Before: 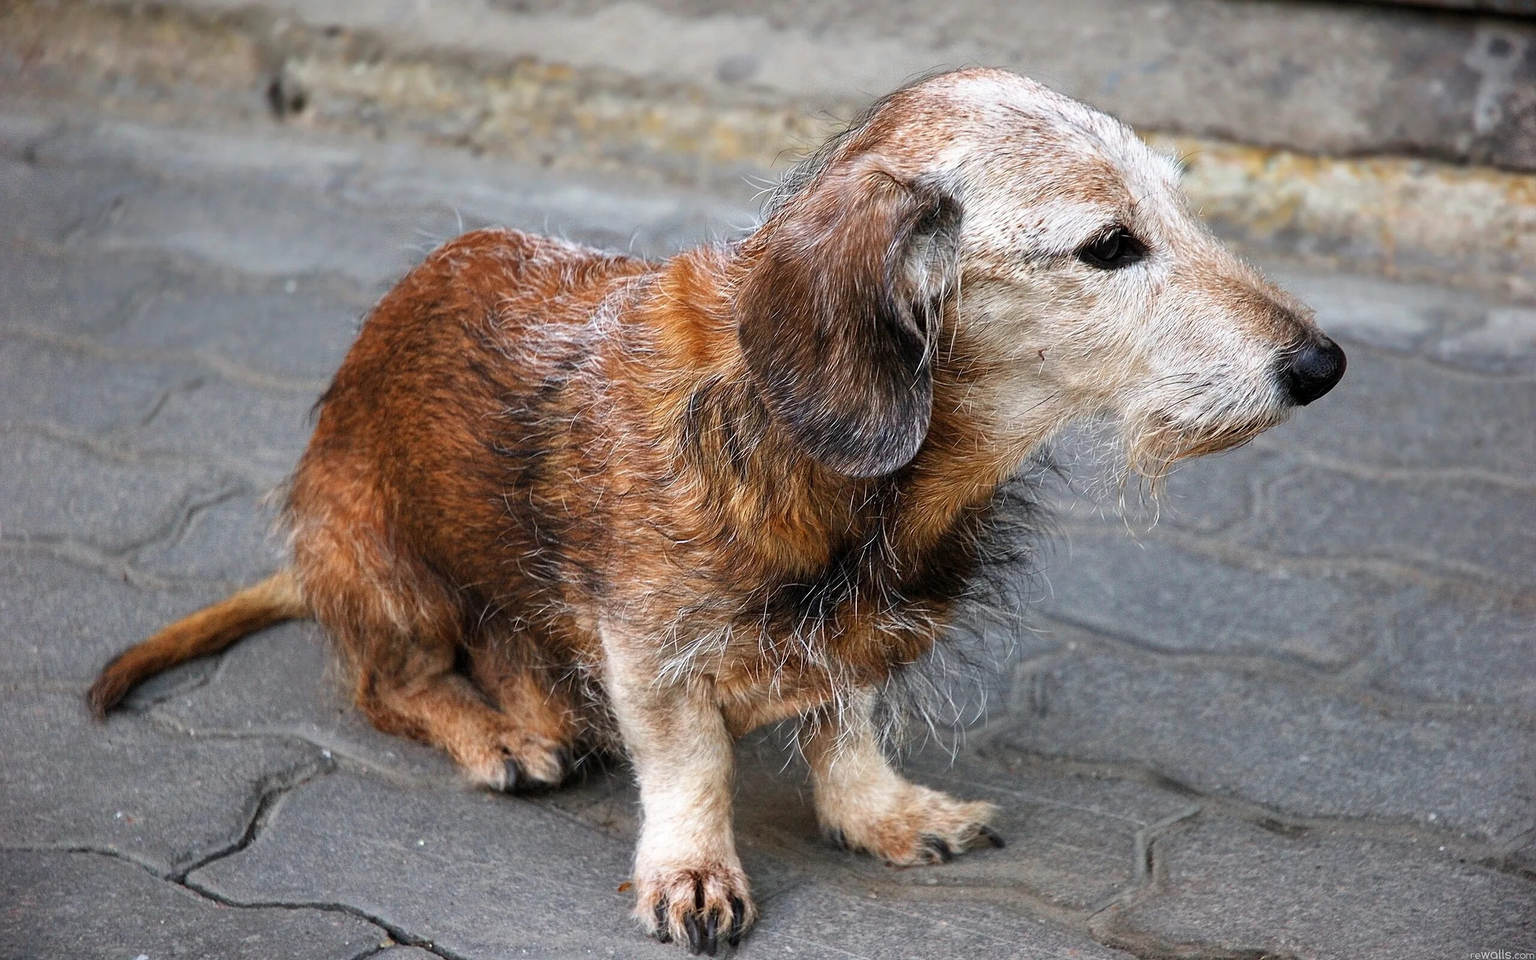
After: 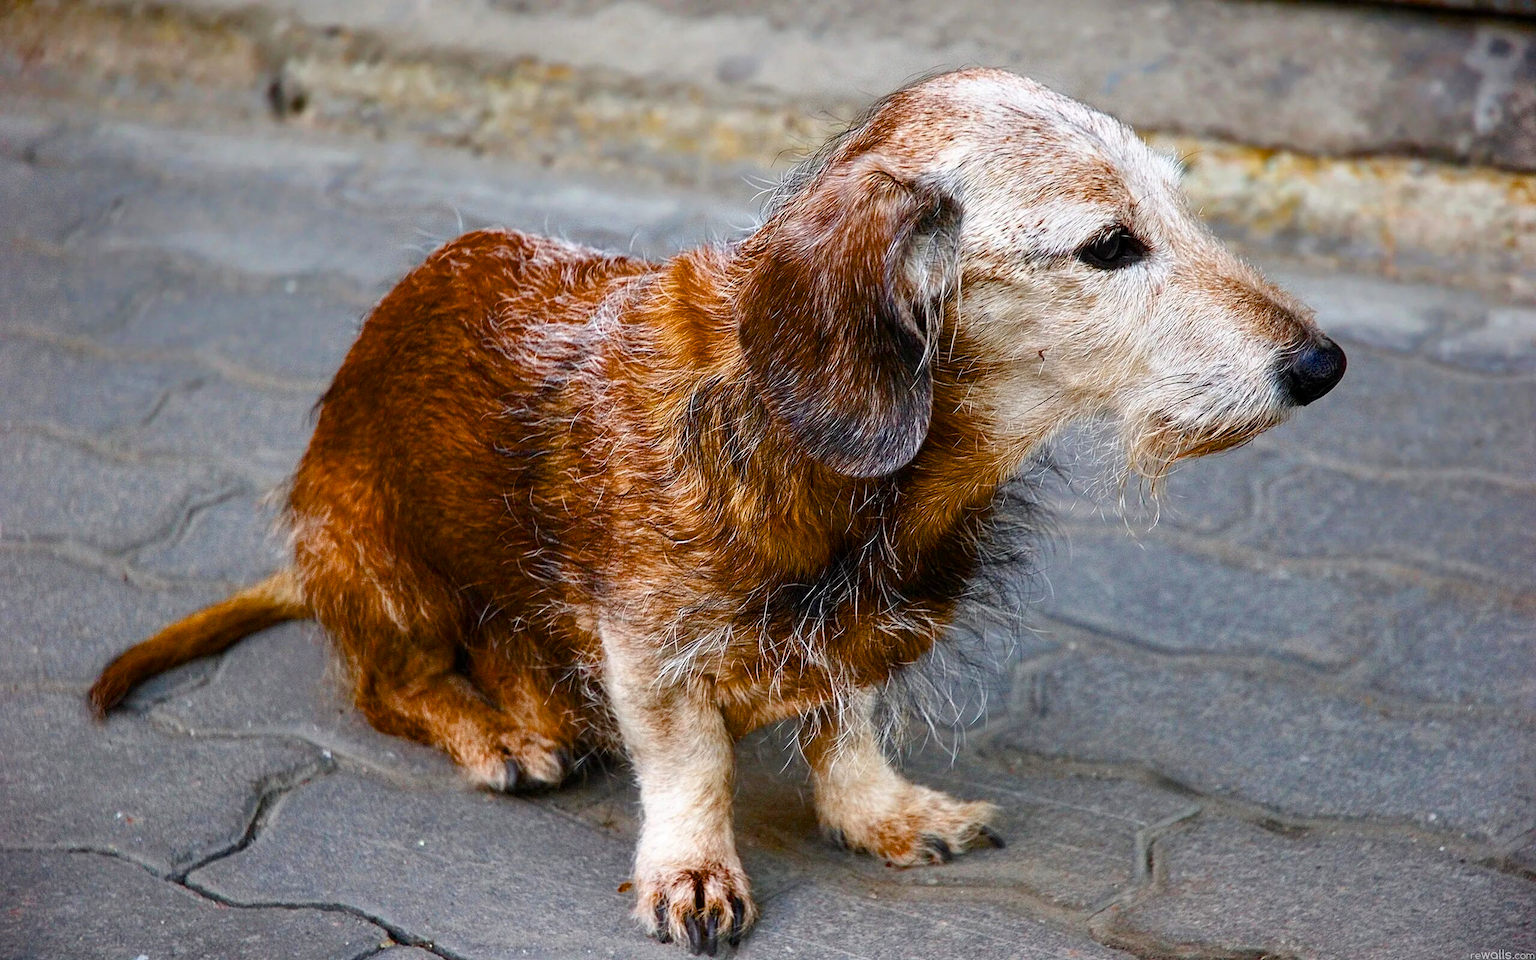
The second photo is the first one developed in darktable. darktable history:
color balance rgb: linear chroma grading › global chroma 14.674%, perceptual saturation grading › global saturation 20%, perceptual saturation grading › highlights -25.067%, perceptual saturation grading › shadows 50.252%, saturation formula JzAzBz (2021)
